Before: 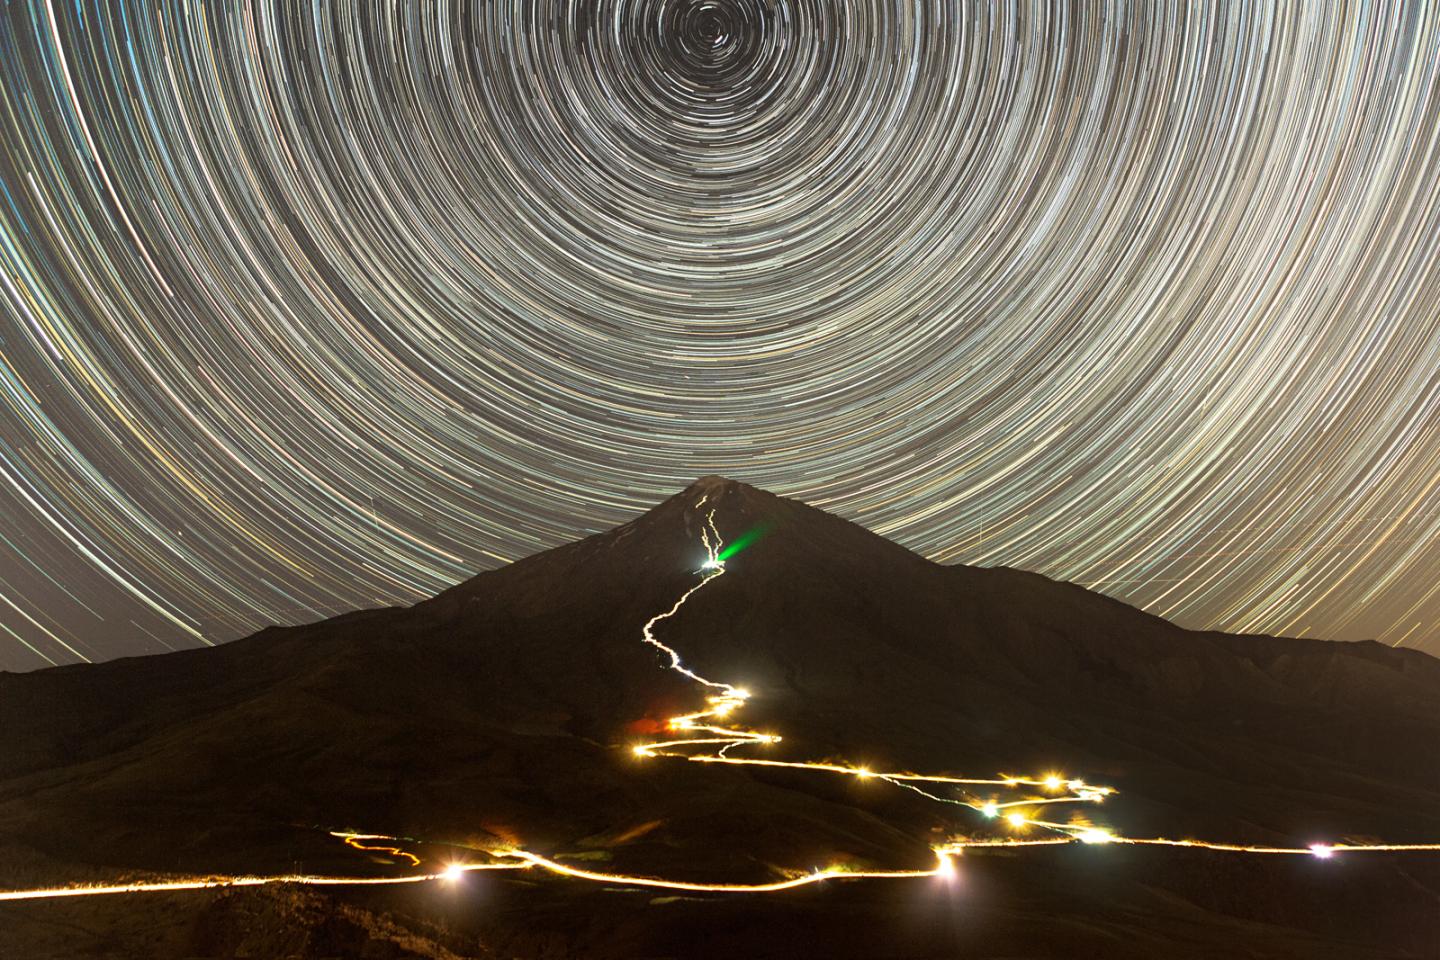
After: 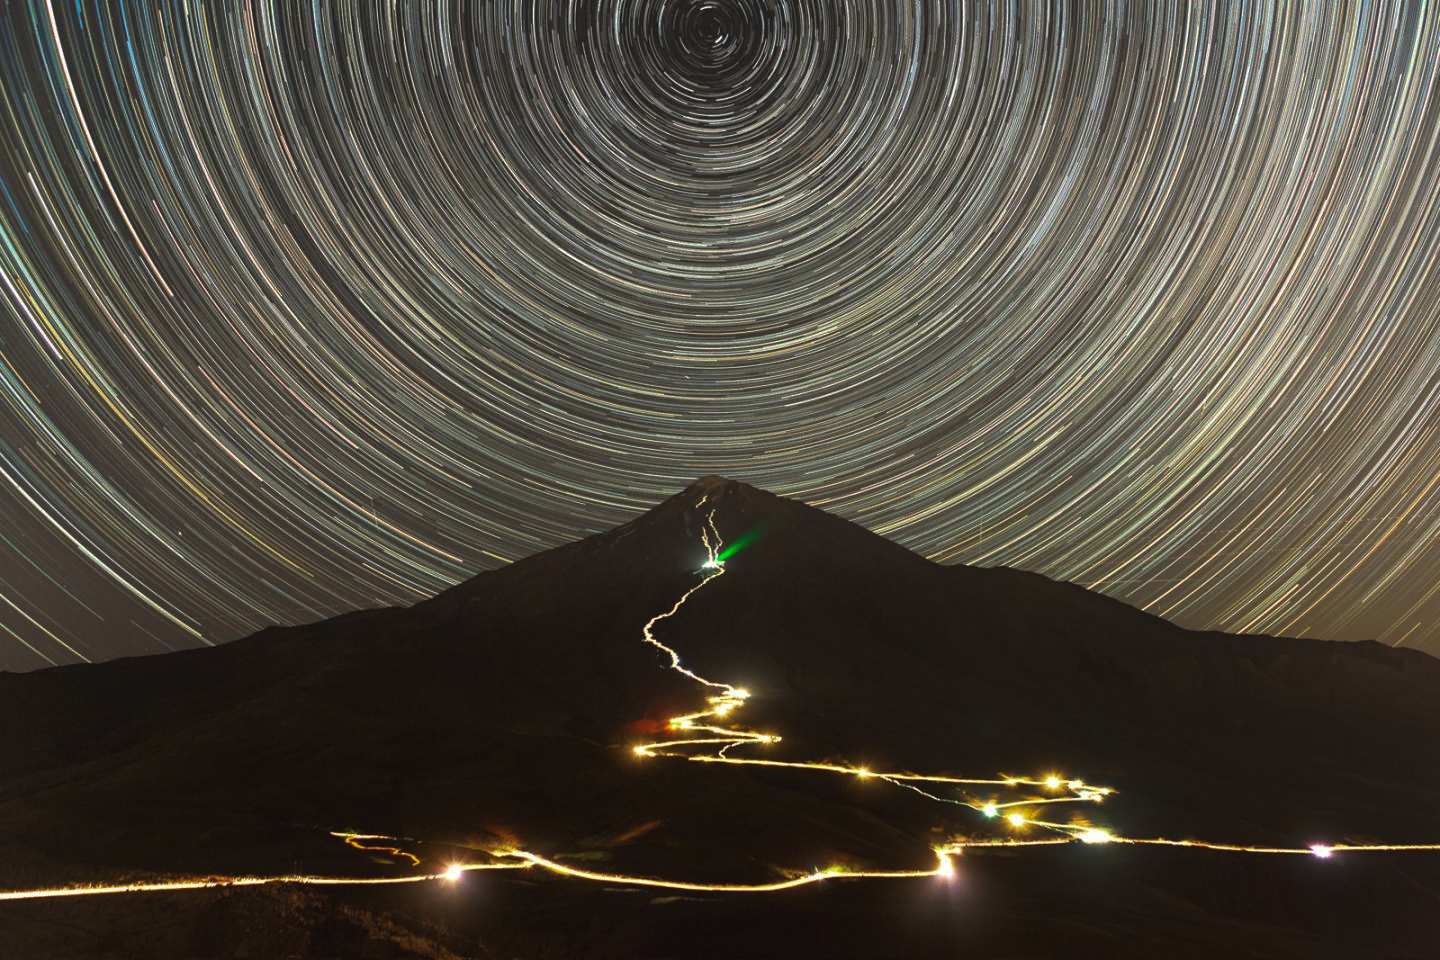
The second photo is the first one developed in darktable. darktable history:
tone curve: curves: ch0 [(0, 0) (0.003, 0.029) (0.011, 0.034) (0.025, 0.044) (0.044, 0.057) (0.069, 0.07) (0.1, 0.084) (0.136, 0.104) (0.177, 0.127) (0.224, 0.156) (0.277, 0.192) (0.335, 0.236) (0.399, 0.284) (0.468, 0.339) (0.543, 0.393) (0.623, 0.454) (0.709, 0.541) (0.801, 0.65) (0.898, 0.766) (1, 1)], preserve colors none
